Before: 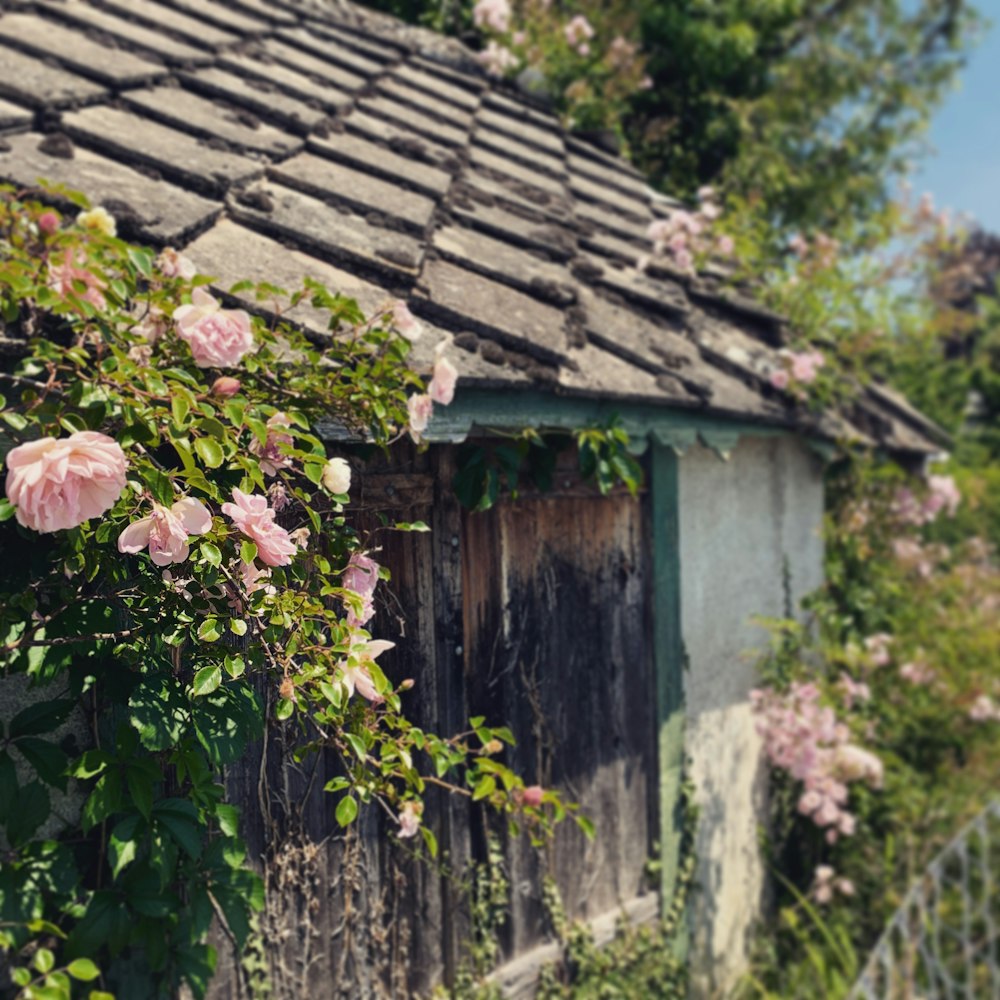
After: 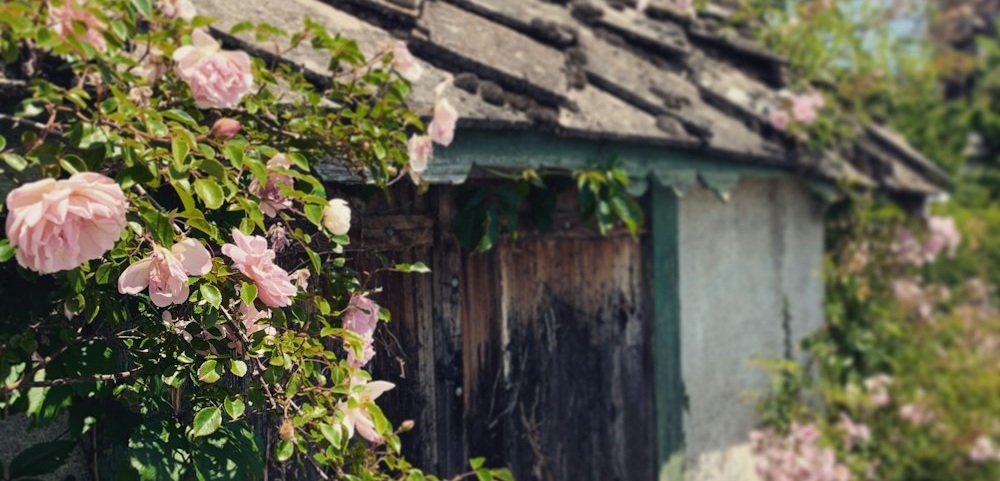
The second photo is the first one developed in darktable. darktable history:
crop and rotate: top 25.926%, bottom 25.931%
